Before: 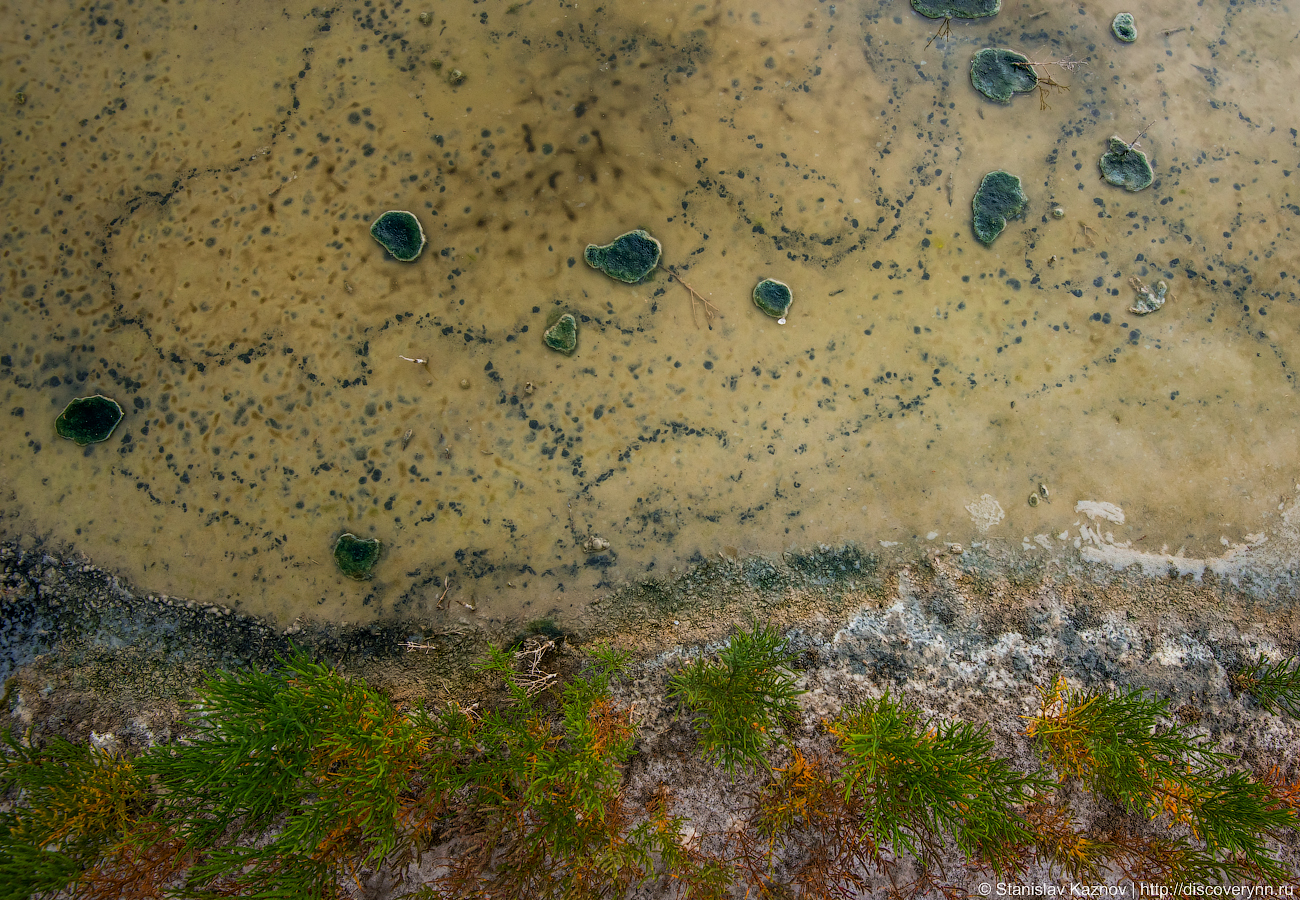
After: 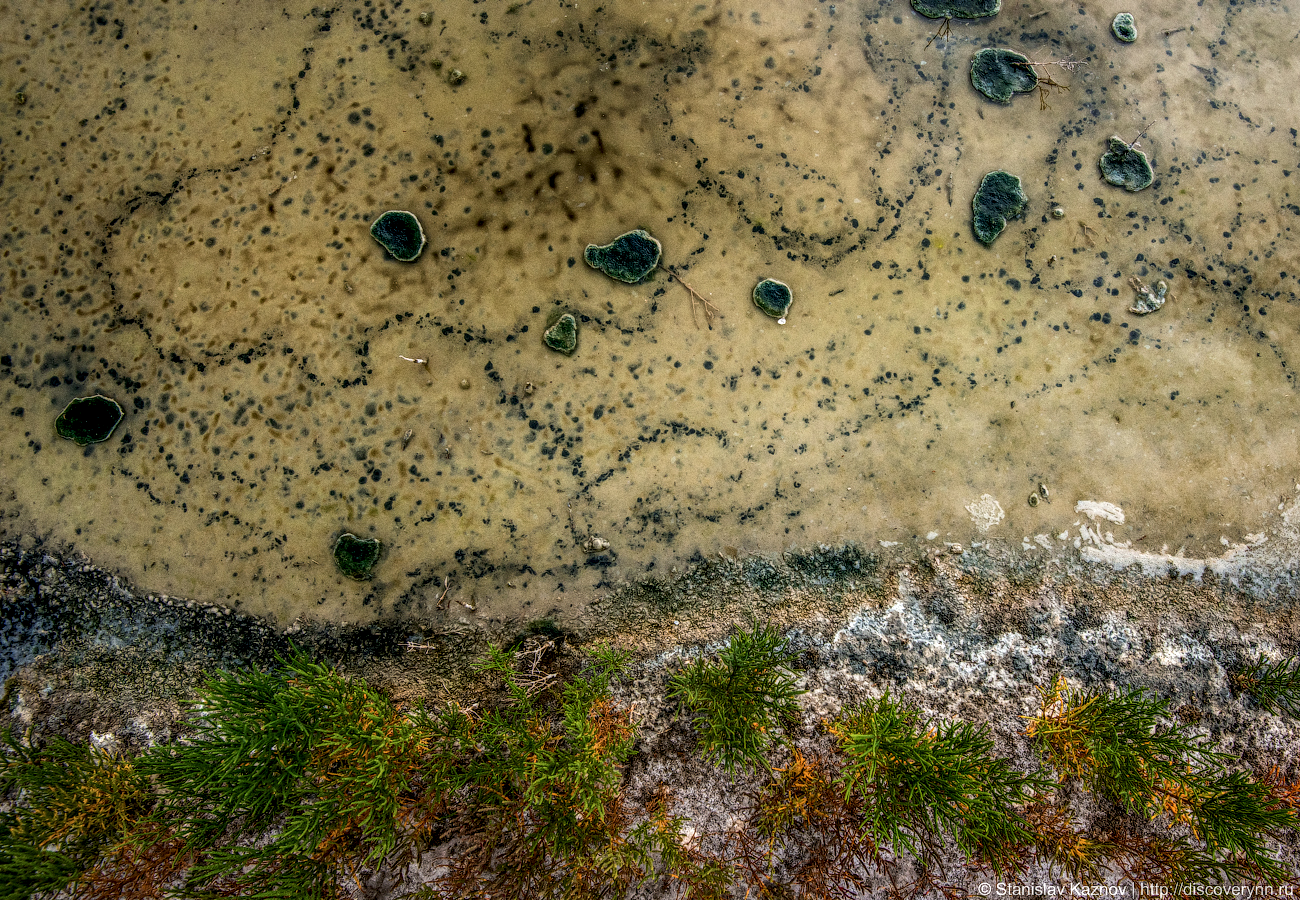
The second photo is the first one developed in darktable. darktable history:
local contrast: highlights 0%, shadows 0%, detail 182%
grain: coarseness 3.21 ISO
